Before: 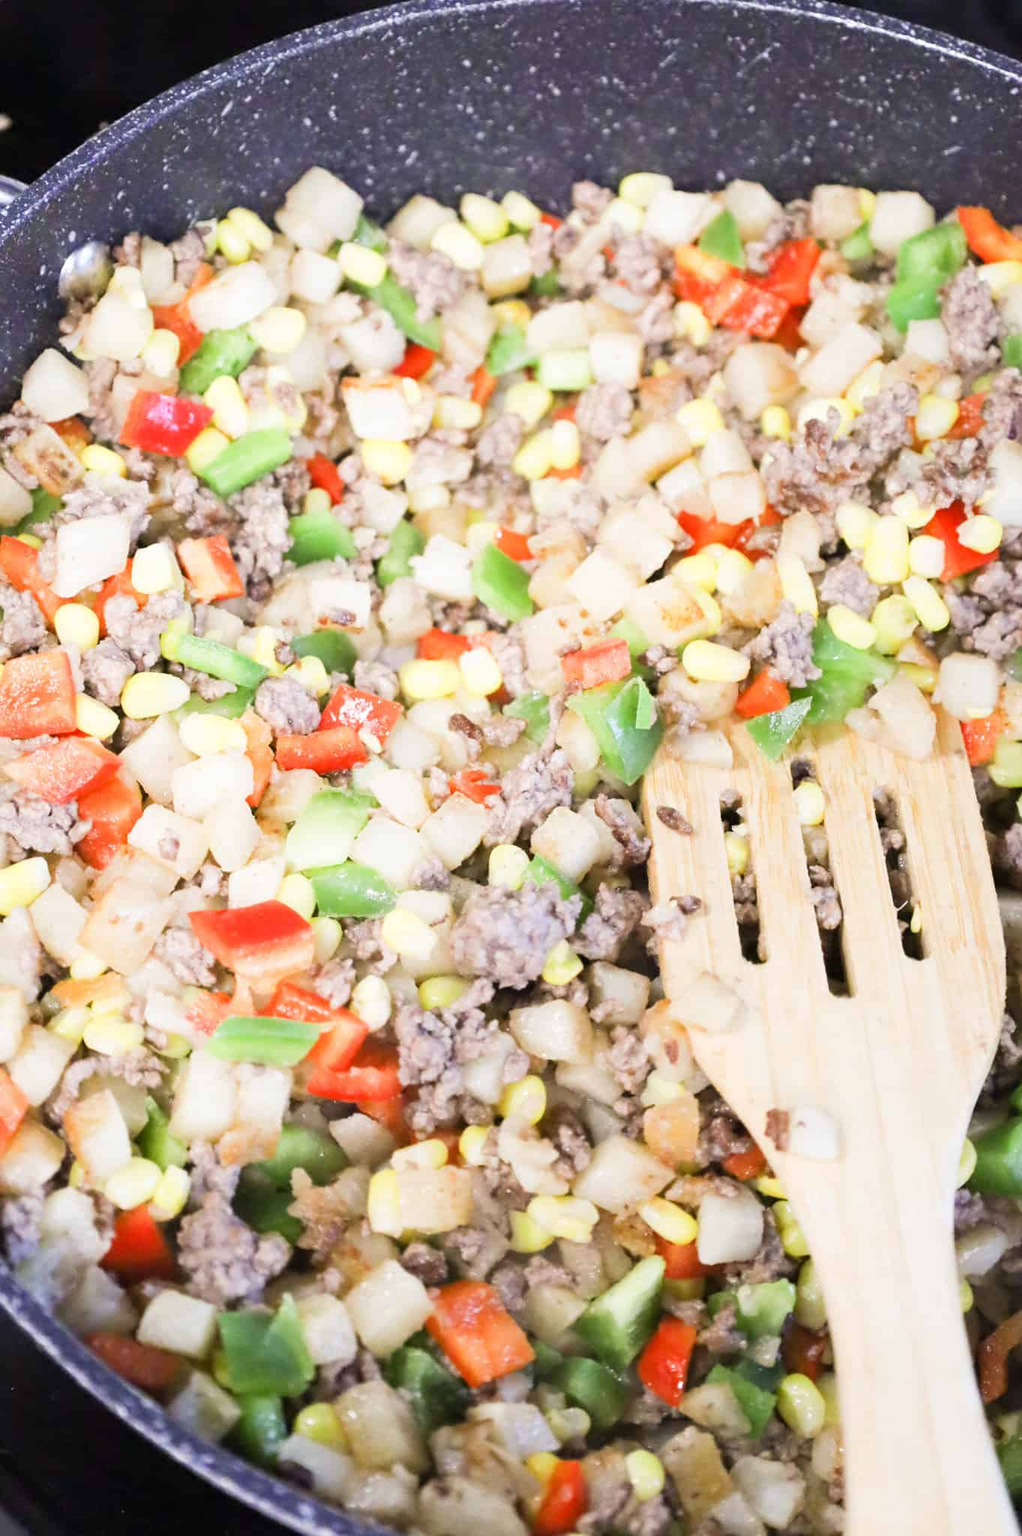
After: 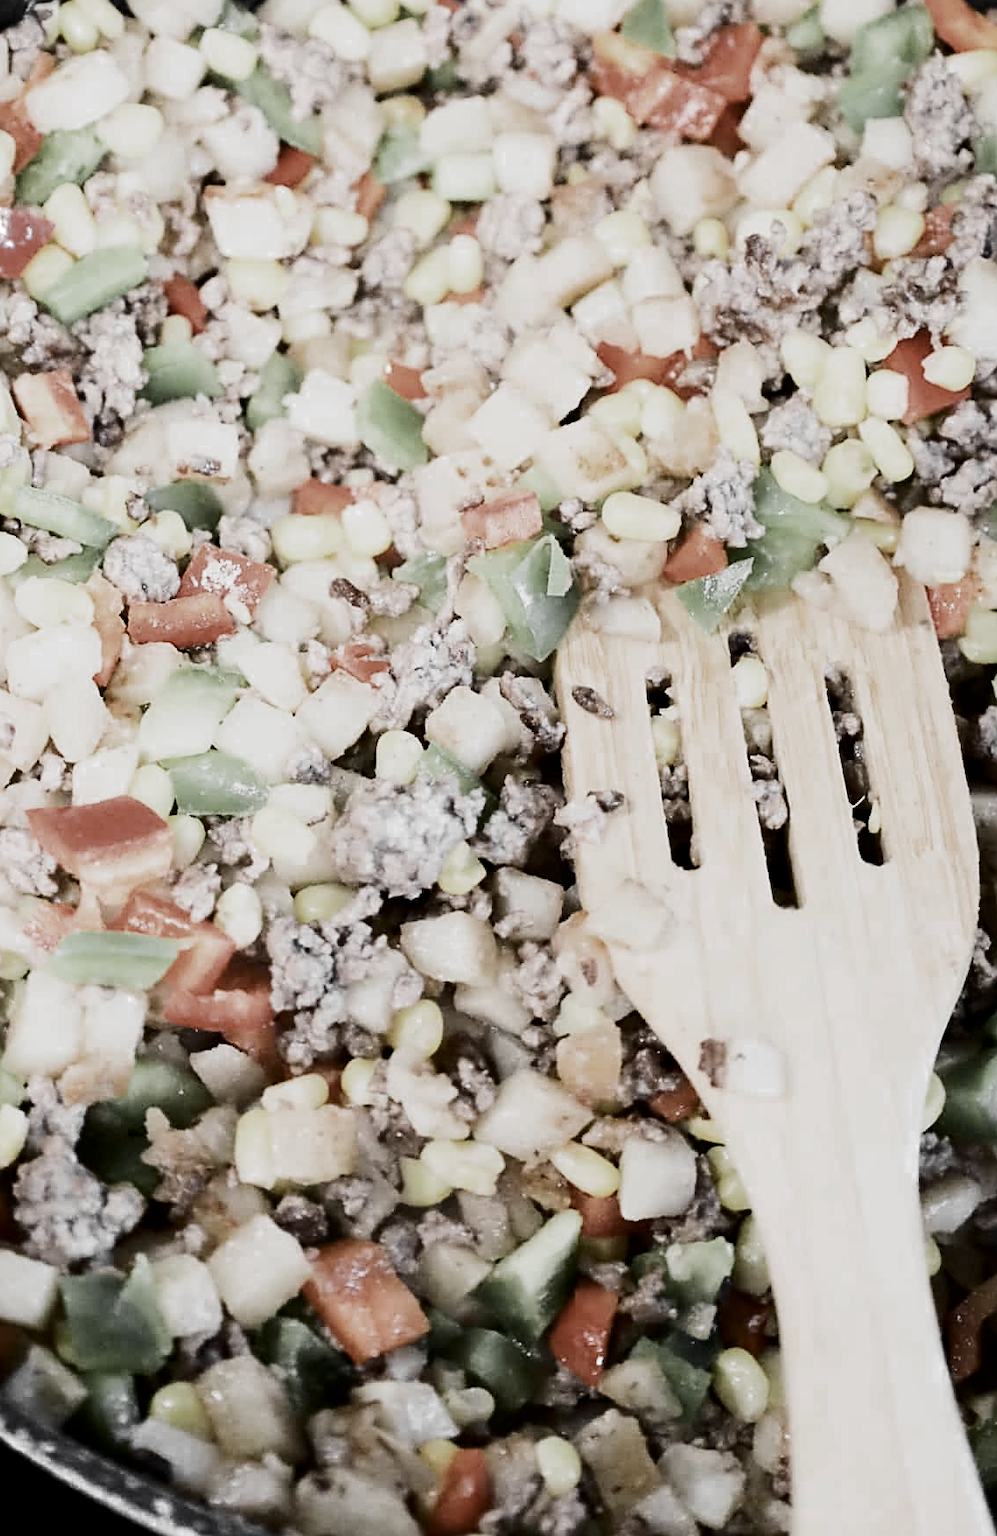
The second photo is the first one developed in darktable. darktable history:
color correction: highlights a* -0.182, highlights b* -0.124
crop: left 16.315%, top 14.246%
contrast brightness saturation: contrast 0.24, brightness -0.24, saturation 0.14
filmic rgb: black relative exposure -8.15 EV, white relative exposure 3.76 EV, hardness 4.46
sharpen: on, module defaults
color zones: curves: ch0 [(0, 0.613) (0.01, 0.613) (0.245, 0.448) (0.498, 0.529) (0.642, 0.665) (0.879, 0.777) (0.99, 0.613)]; ch1 [(0, 0.035) (0.121, 0.189) (0.259, 0.197) (0.415, 0.061) (0.589, 0.022) (0.732, 0.022) (0.857, 0.026) (0.991, 0.053)]
